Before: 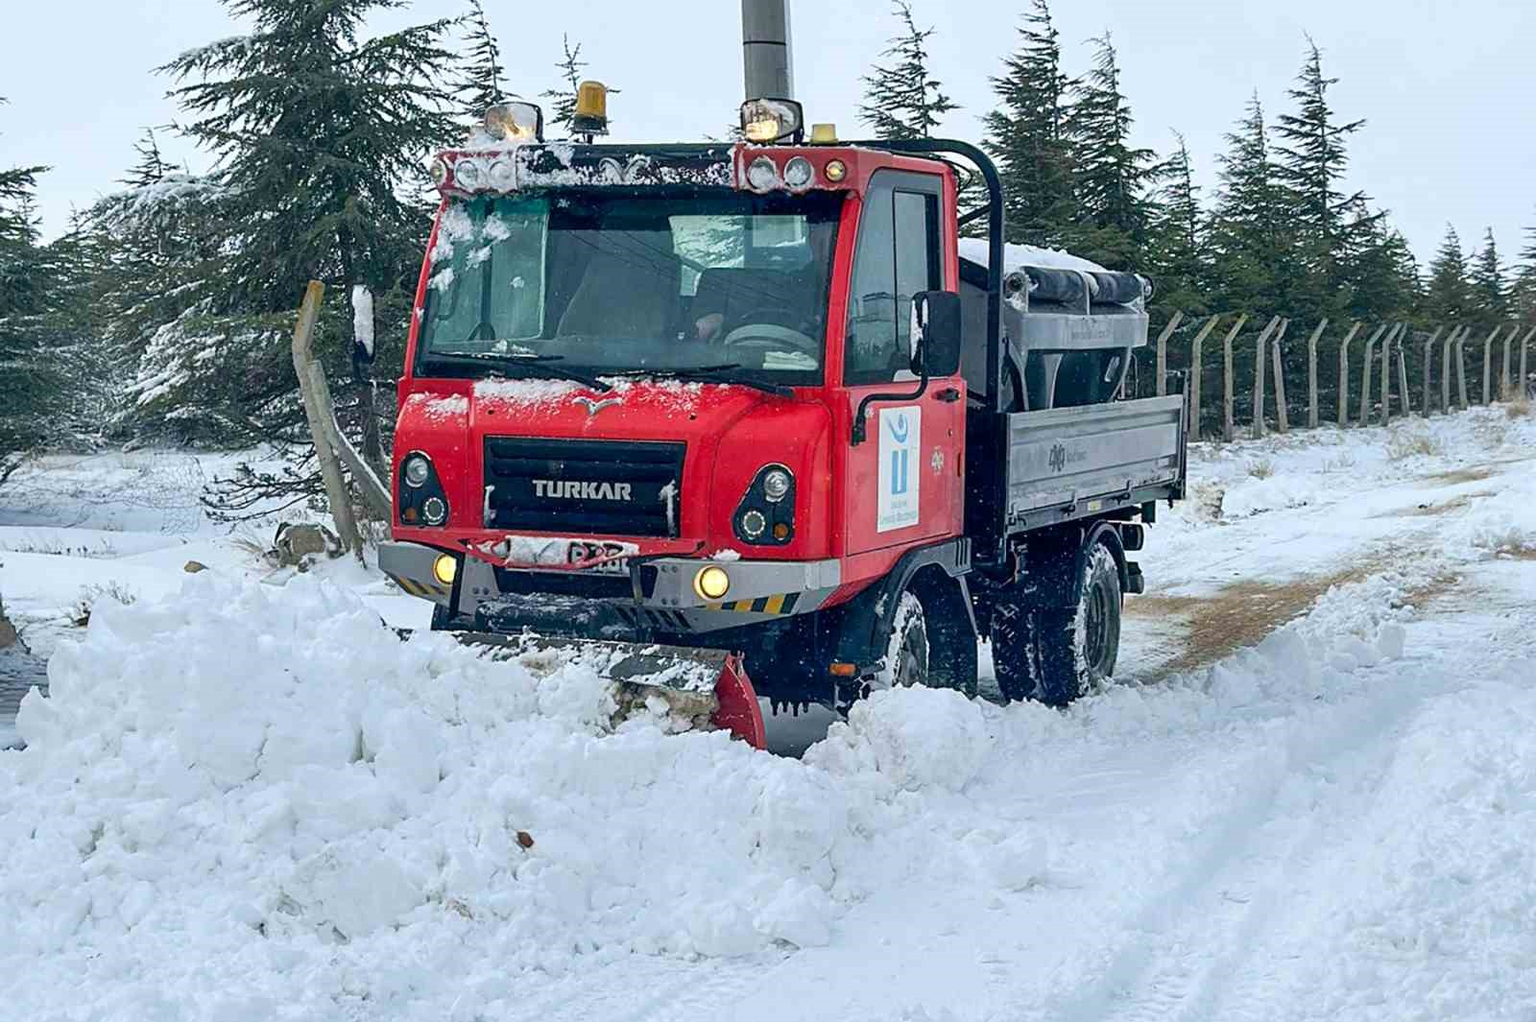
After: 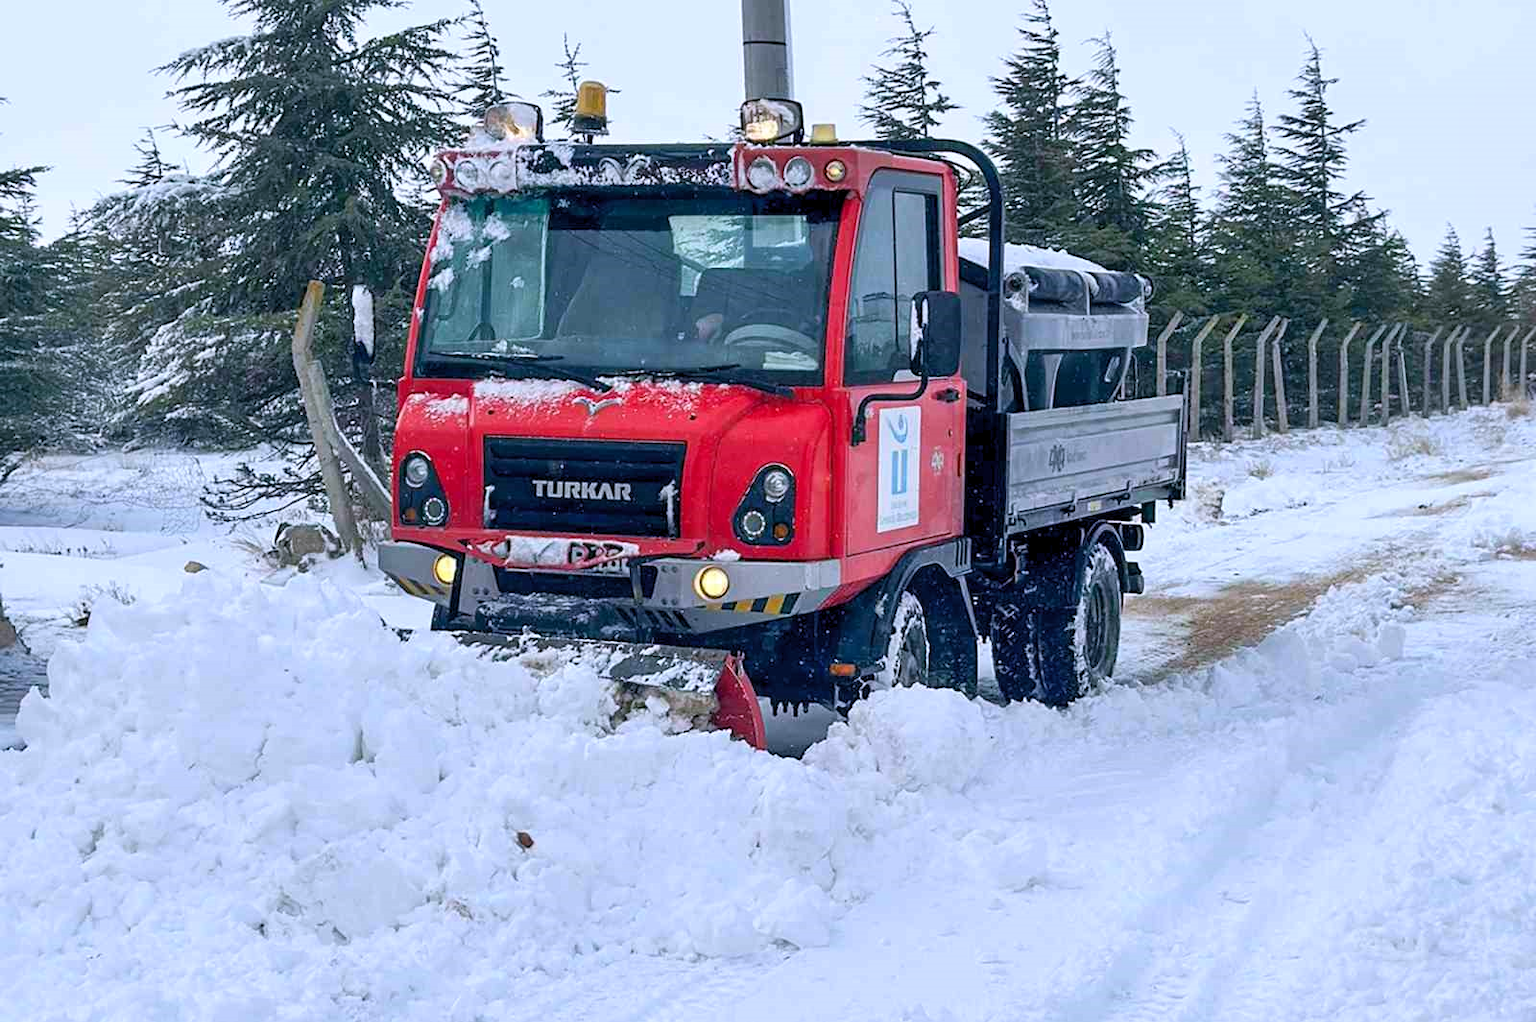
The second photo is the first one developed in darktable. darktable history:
levels: levels [0.018, 0.493, 1]
white balance: red 1.004, blue 1.096
